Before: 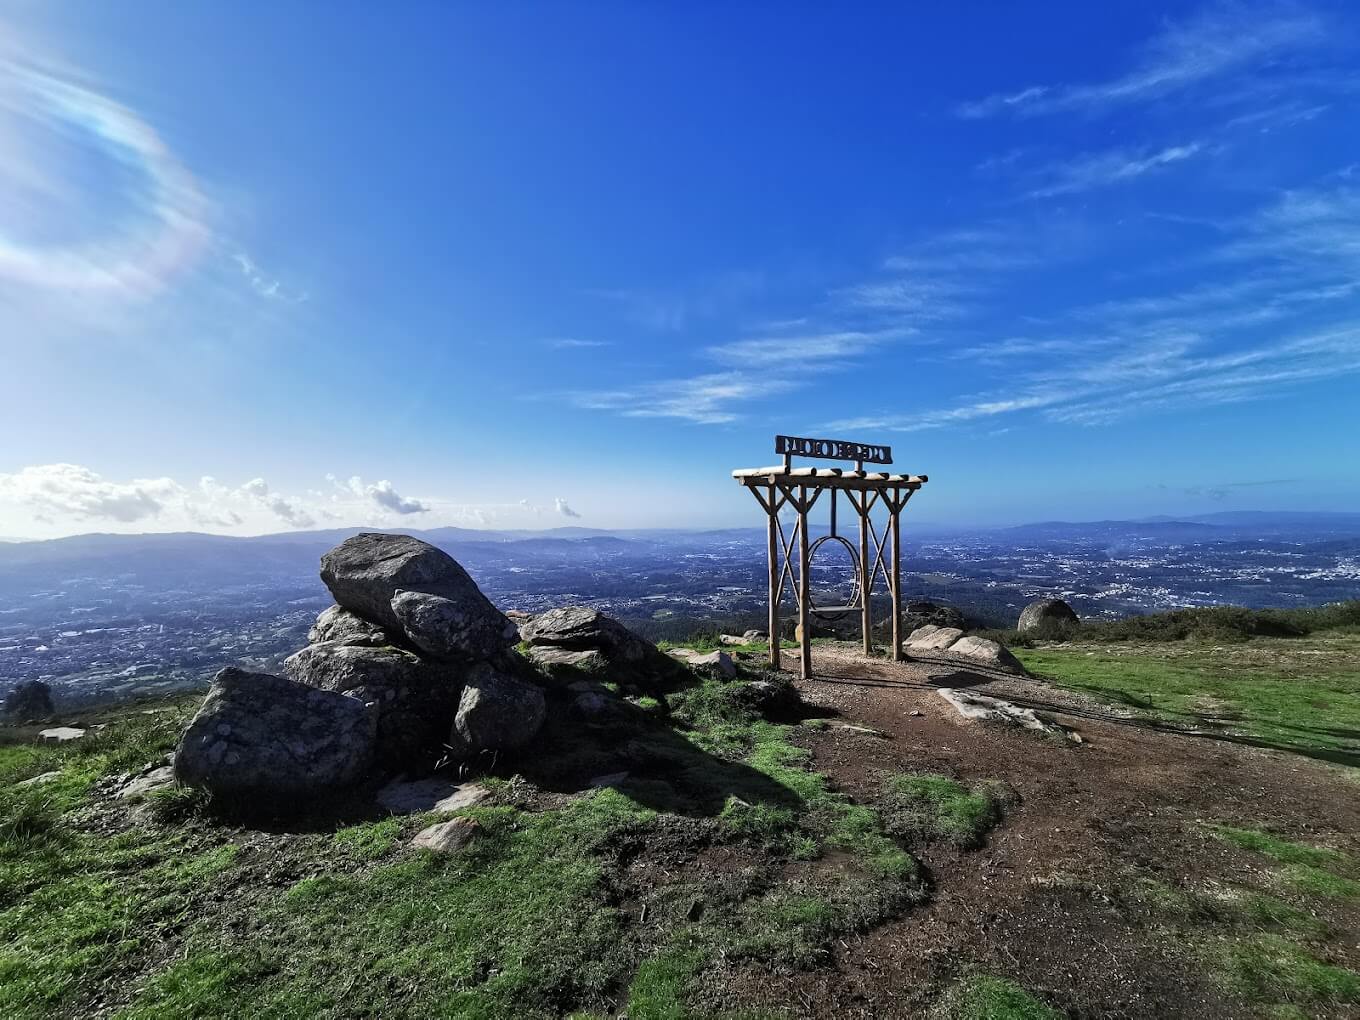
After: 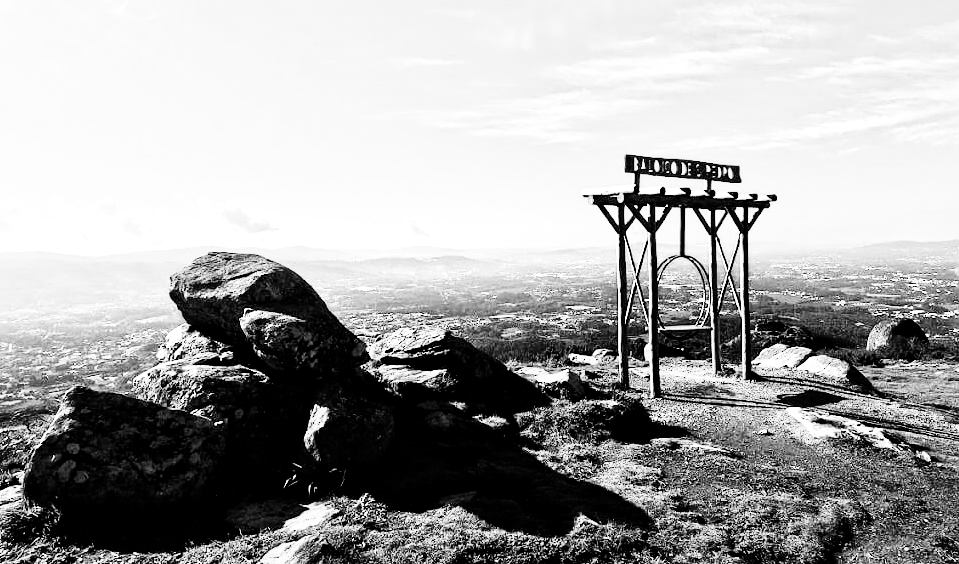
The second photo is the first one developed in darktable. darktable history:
global tonemap: drago (1, 100), detail 1
tone curve: curves: ch0 [(0, 0) (0.004, 0.001) (0.133, 0.112) (0.325, 0.362) (0.832, 0.893) (1, 1)], color space Lab, linked channels, preserve colors none
crop: left 11.123%, top 27.61%, right 18.3%, bottom 17.034%
rgb curve: curves: ch0 [(0, 0) (0.21, 0.15) (0.24, 0.21) (0.5, 0.75) (0.75, 0.96) (0.89, 0.99) (1, 1)]; ch1 [(0, 0.02) (0.21, 0.13) (0.25, 0.2) (0.5, 0.67) (0.75, 0.9) (0.89, 0.97) (1, 1)]; ch2 [(0, 0.02) (0.21, 0.13) (0.25, 0.2) (0.5, 0.67) (0.75, 0.9) (0.89, 0.97) (1, 1)], compensate middle gray true
color calibration: output gray [0.22, 0.42, 0.37, 0], gray › normalize channels true, illuminant same as pipeline (D50), adaptation XYZ, x 0.346, y 0.359, gamut compression 0
